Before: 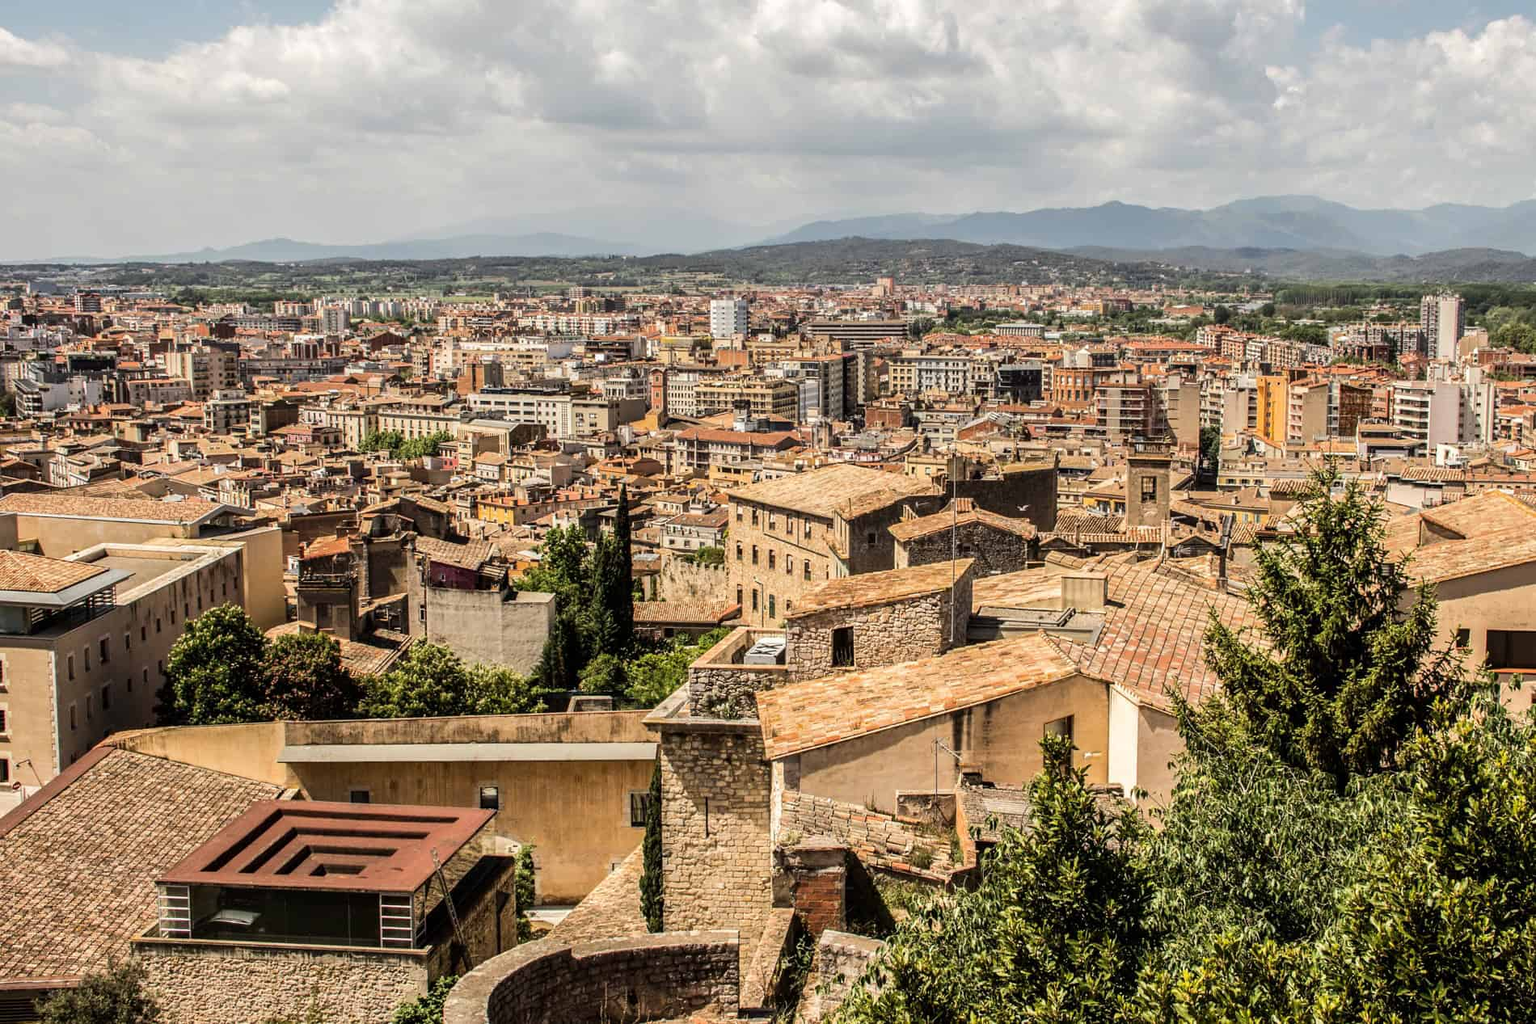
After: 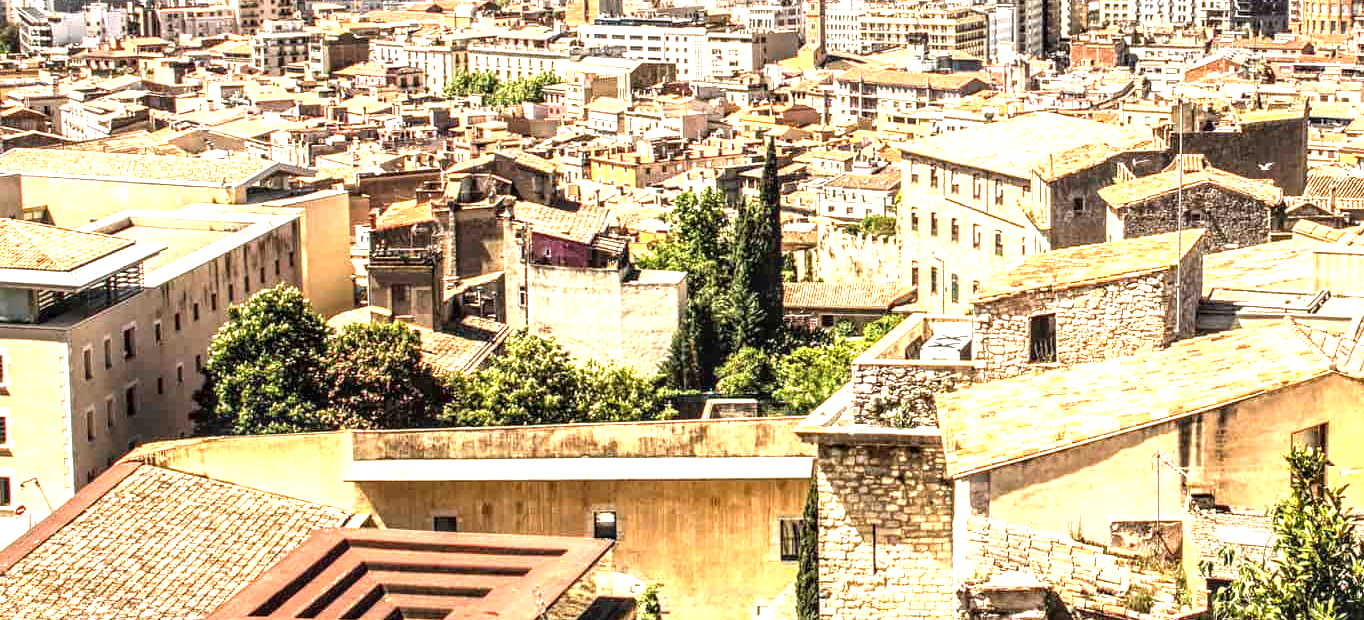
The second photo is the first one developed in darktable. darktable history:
crop: top 36.485%, right 28.185%, bottom 14.568%
exposure: black level correction 0.001, exposure 1.656 EV, compensate exposure bias true, compensate highlight preservation false
local contrast: detail 130%
